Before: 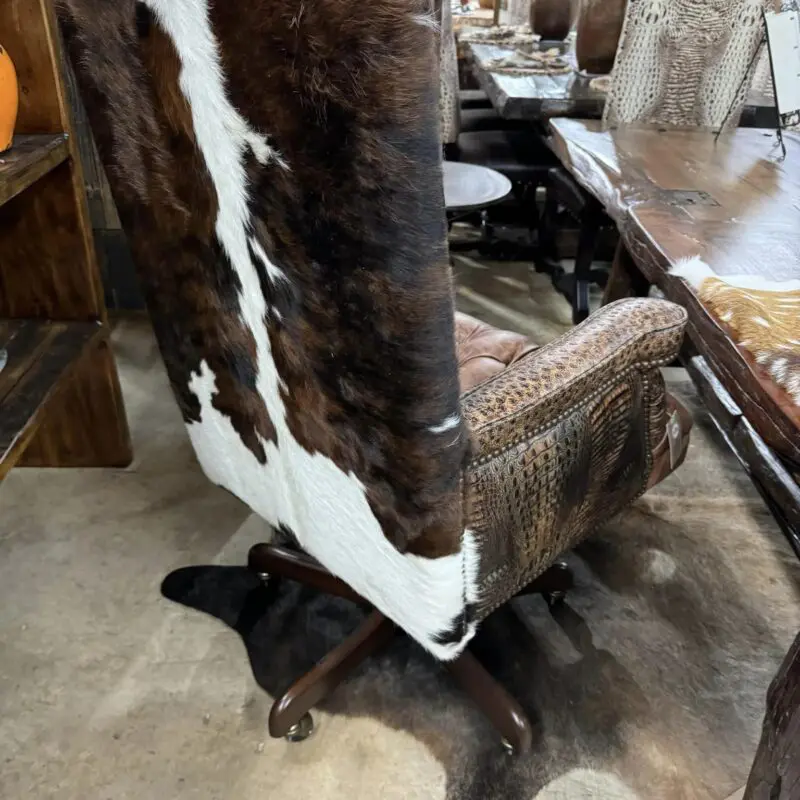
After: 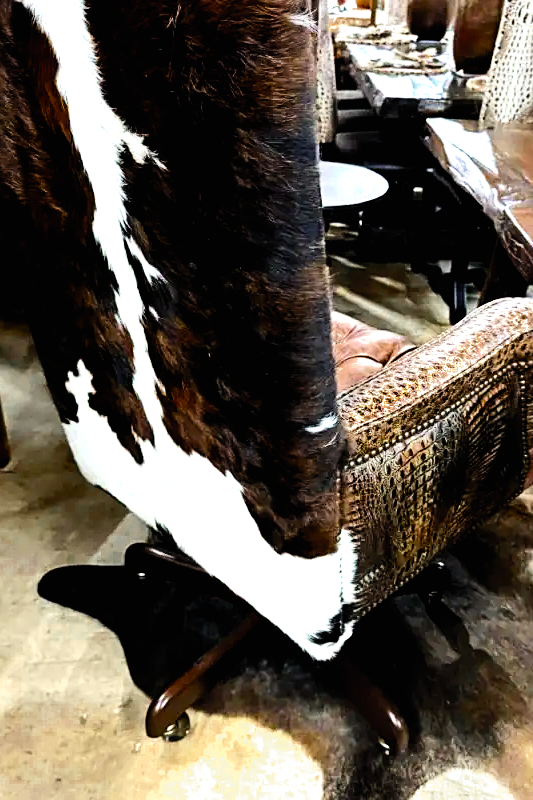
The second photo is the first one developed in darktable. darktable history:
exposure: exposure 0.2 EV, compensate highlight preservation false
sharpen: on, module defaults
filmic rgb: black relative exposure -8.2 EV, white relative exposure 2.2 EV, threshold 3 EV, hardness 7.11, latitude 85.74%, contrast 1.696, highlights saturation mix -4%, shadows ↔ highlights balance -2.69%, preserve chrominance no, color science v5 (2021), contrast in shadows safe, contrast in highlights safe, enable highlight reconstruction true
crop and rotate: left 15.446%, right 17.836%
color zones: curves: ch0 [(0.11, 0.396) (0.195, 0.36) (0.25, 0.5) (0.303, 0.412) (0.357, 0.544) (0.75, 0.5) (0.967, 0.328)]; ch1 [(0, 0.468) (0.112, 0.512) (0.202, 0.6) (0.25, 0.5) (0.307, 0.352) (0.357, 0.544) (0.75, 0.5) (0.963, 0.524)]
contrast brightness saturation: contrast 0.2, brightness 0.16, saturation 0.22
tone equalizer: -8 EV -1.84 EV, -7 EV -1.16 EV, -6 EV -1.62 EV, smoothing diameter 25%, edges refinement/feathering 10, preserve details guided filter
